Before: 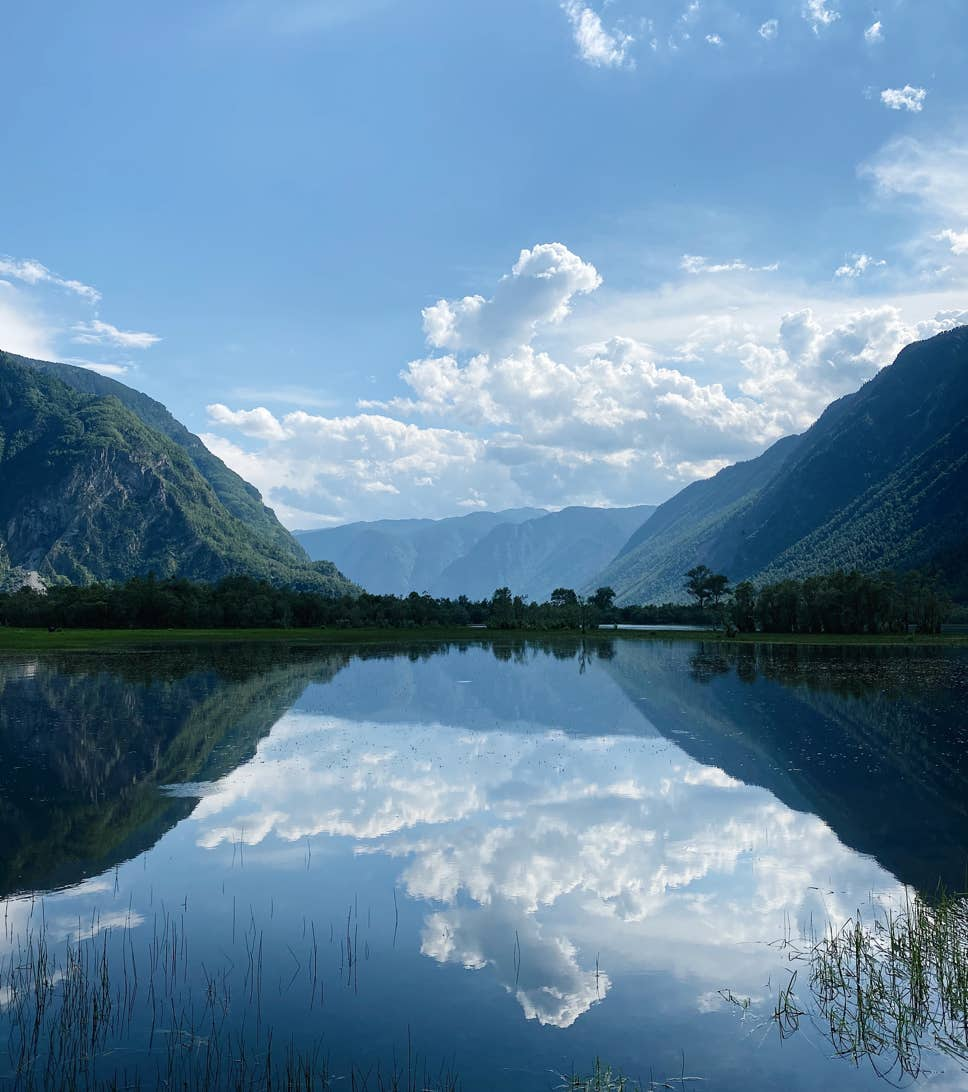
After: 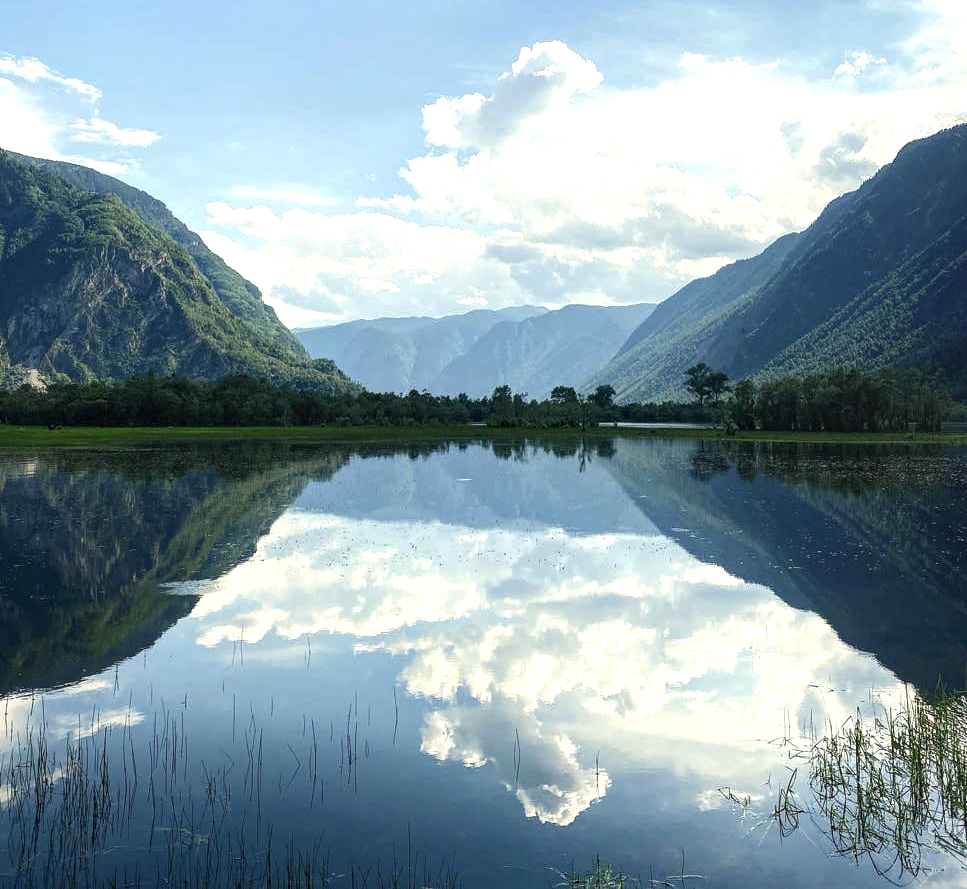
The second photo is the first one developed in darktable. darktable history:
crop and rotate: top 18.507%
exposure: black level correction 0, exposure 0.5 EV, compensate highlight preservation false
color correction: highlights a* 1.39, highlights b* 17.83
local contrast: on, module defaults
tone equalizer: -8 EV -0.001 EV, -7 EV 0.001 EV, -6 EV -0.002 EV, -5 EV -0.003 EV, -4 EV -0.062 EV, -3 EV -0.222 EV, -2 EV -0.267 EV, -1 EV 0.105 EV, +0 EV 0.303 EV
